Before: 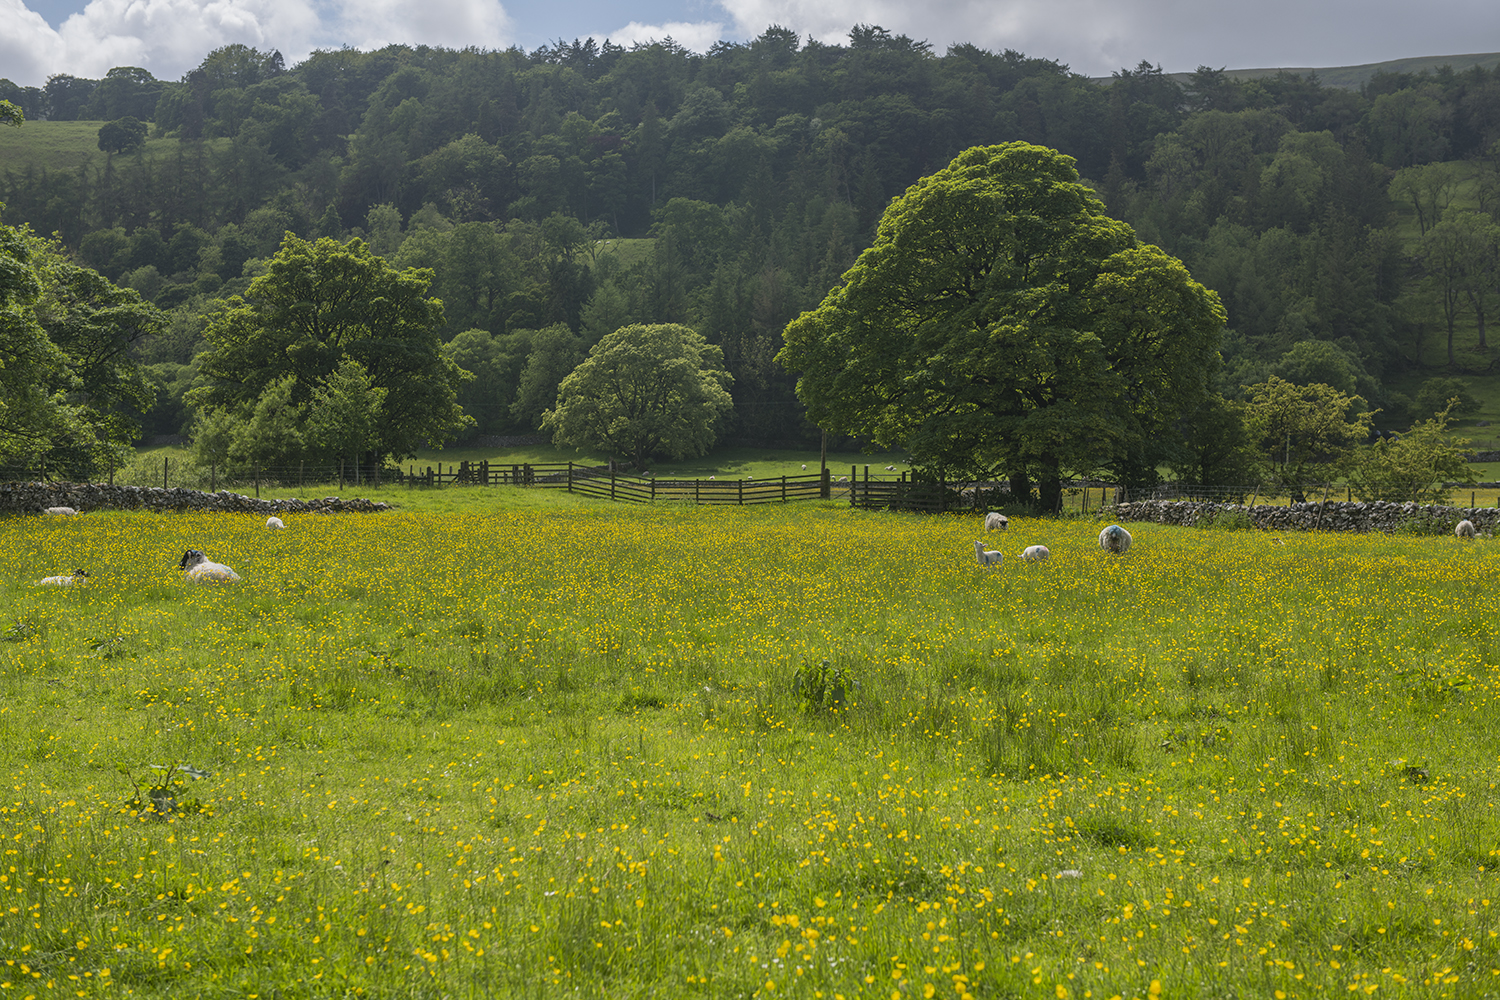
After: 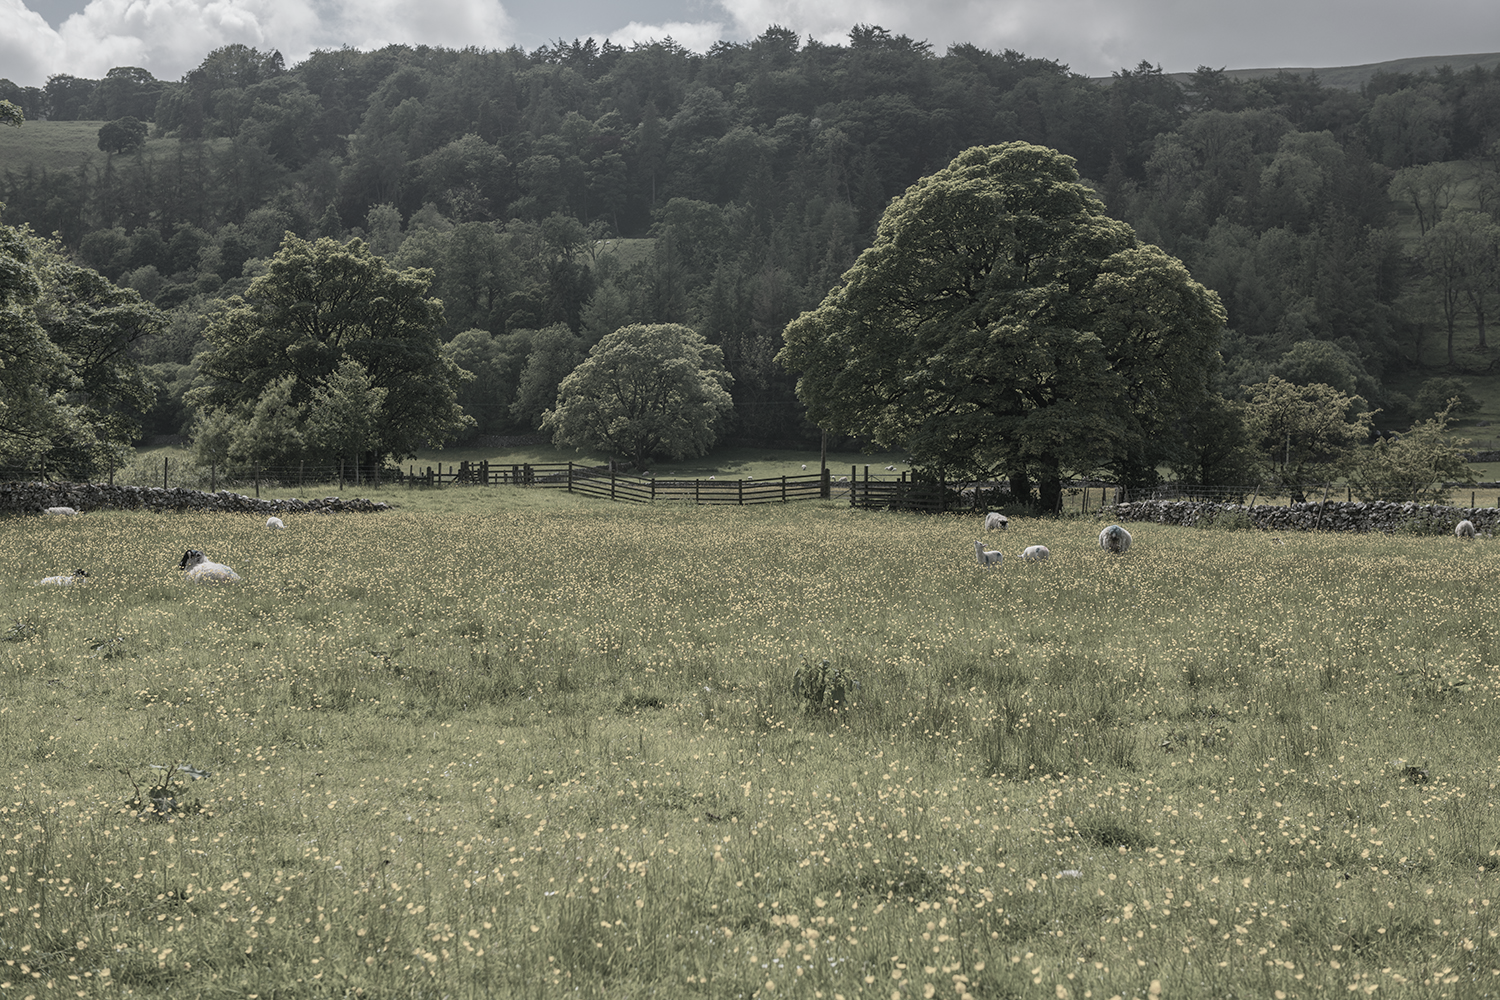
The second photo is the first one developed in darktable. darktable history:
color correction: saturation 0.2
color balance rgb: linear chroma grading › global chroma 15%, perceptual saturation grading › global saturation 30%
